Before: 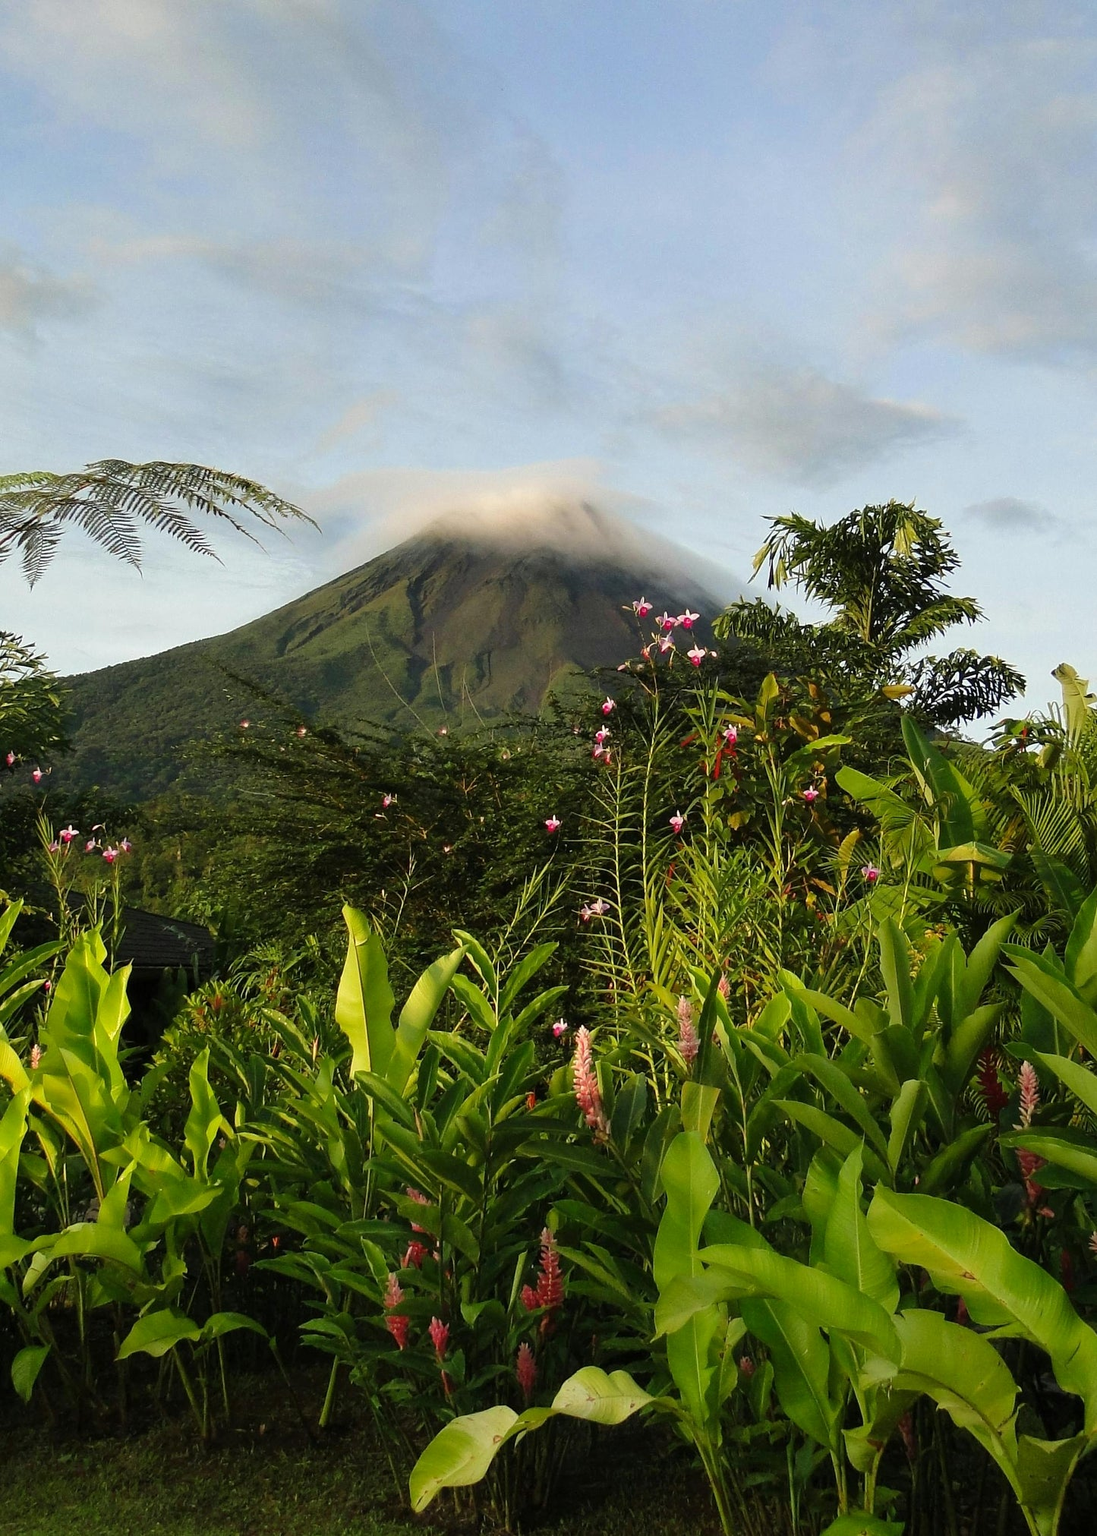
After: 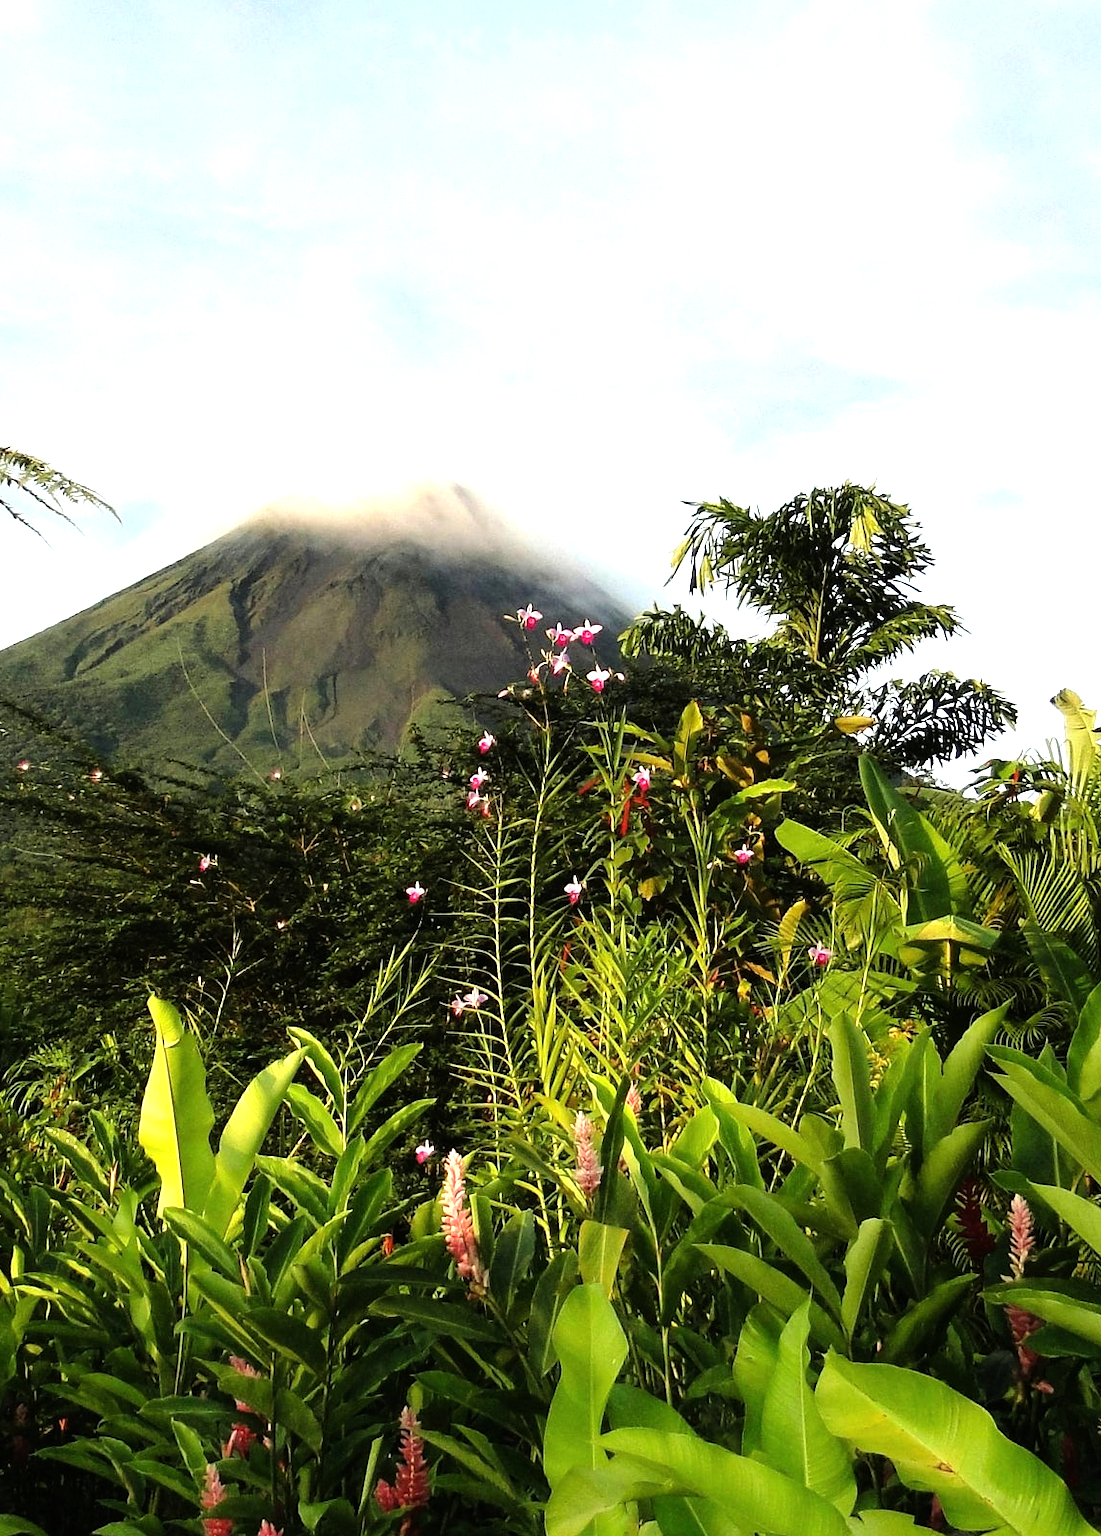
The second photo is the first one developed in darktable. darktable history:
tone equalizer: -8 EV -1.11 EV, -7 EV -1.04 EV, -6 EV -0.886 EV, -5 EV -0.575 EV, -3 EV 0.559 EV, -2 EV 0.863 EV, -1 EV 1 EV, +0 EV 1.06 EV
crop and rotate: left 20.663%, top 8.035%, right 0.407%, bottom 13.36%
shadows and highlights: shadows 12.4, white point adjustment 1.34, highlights -0.701, soften with gaussian
